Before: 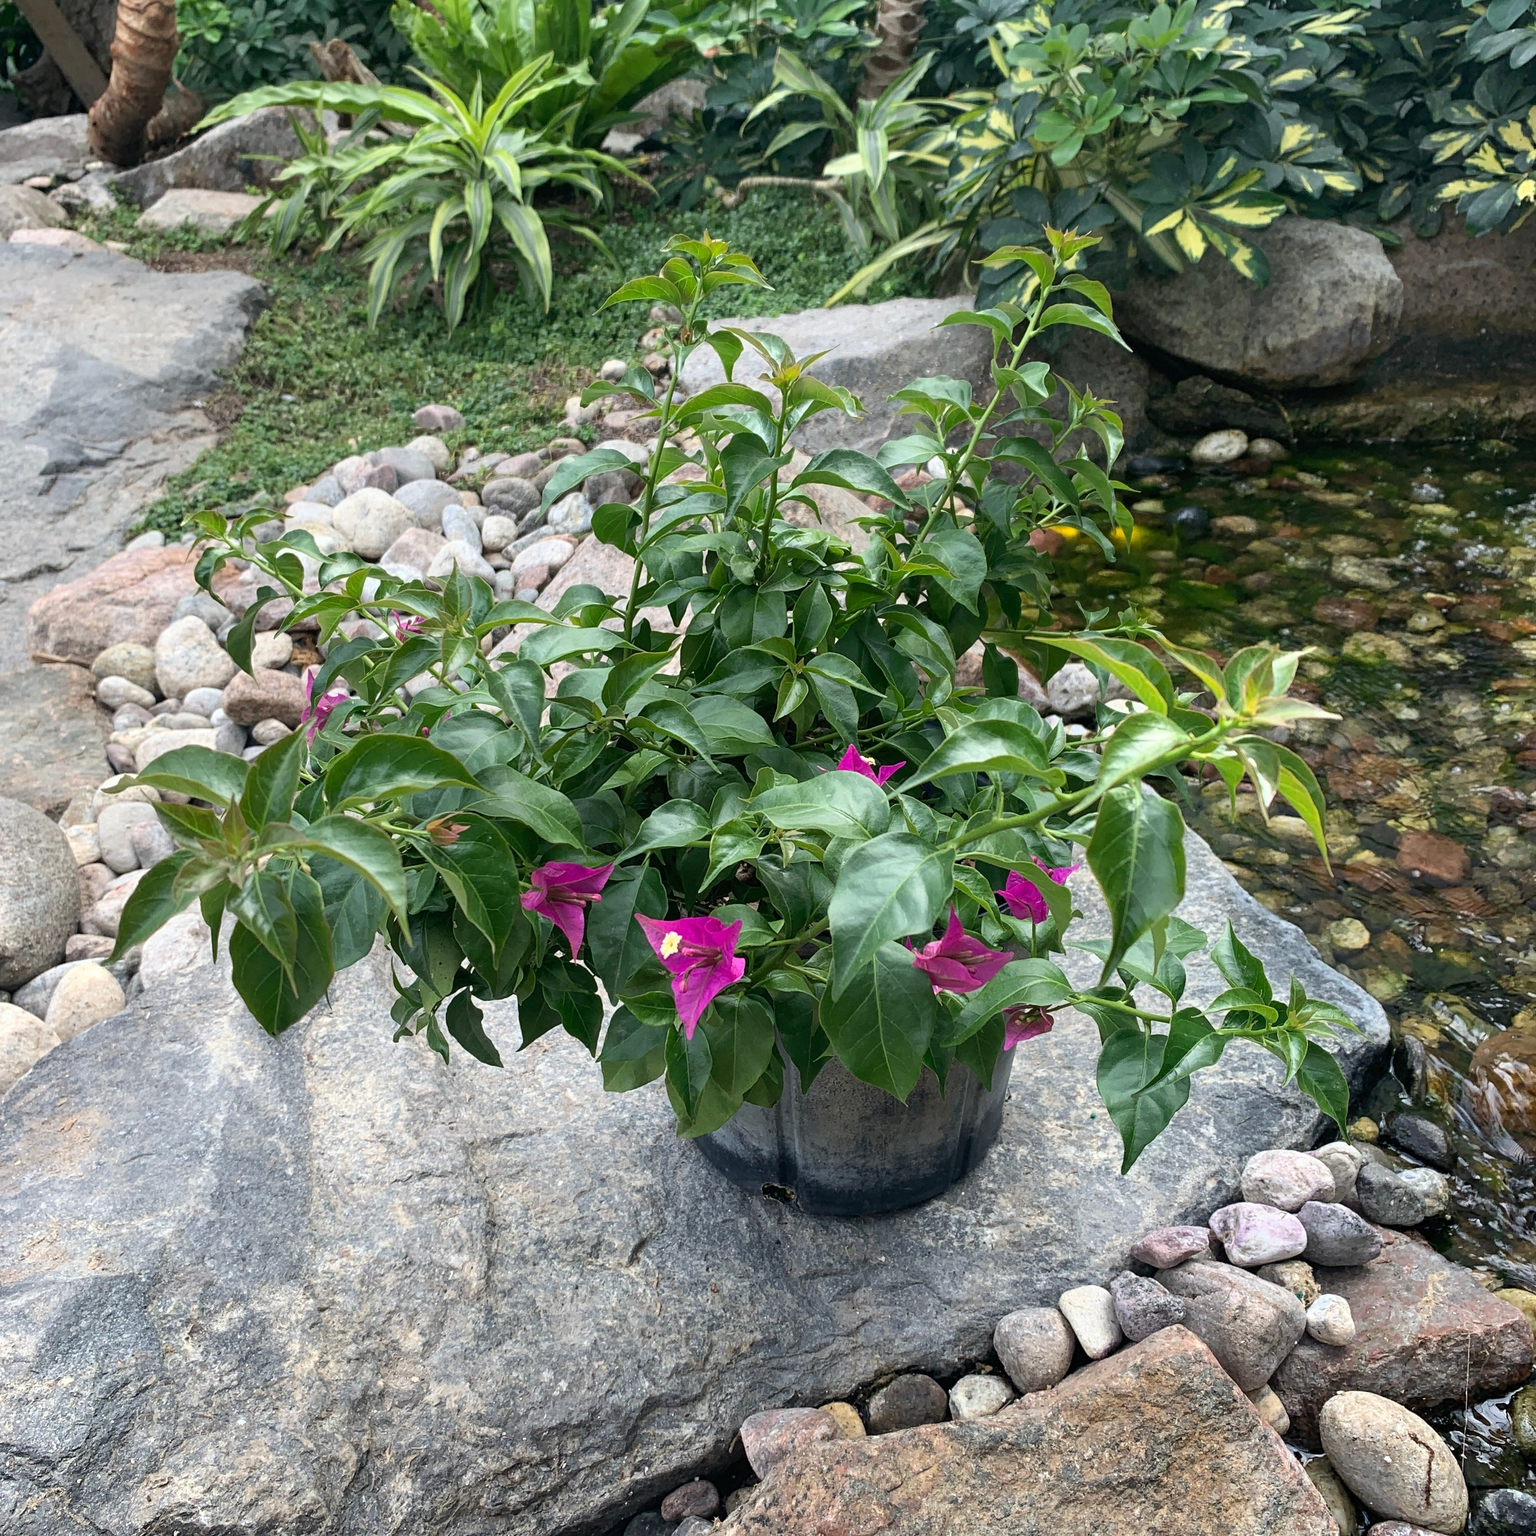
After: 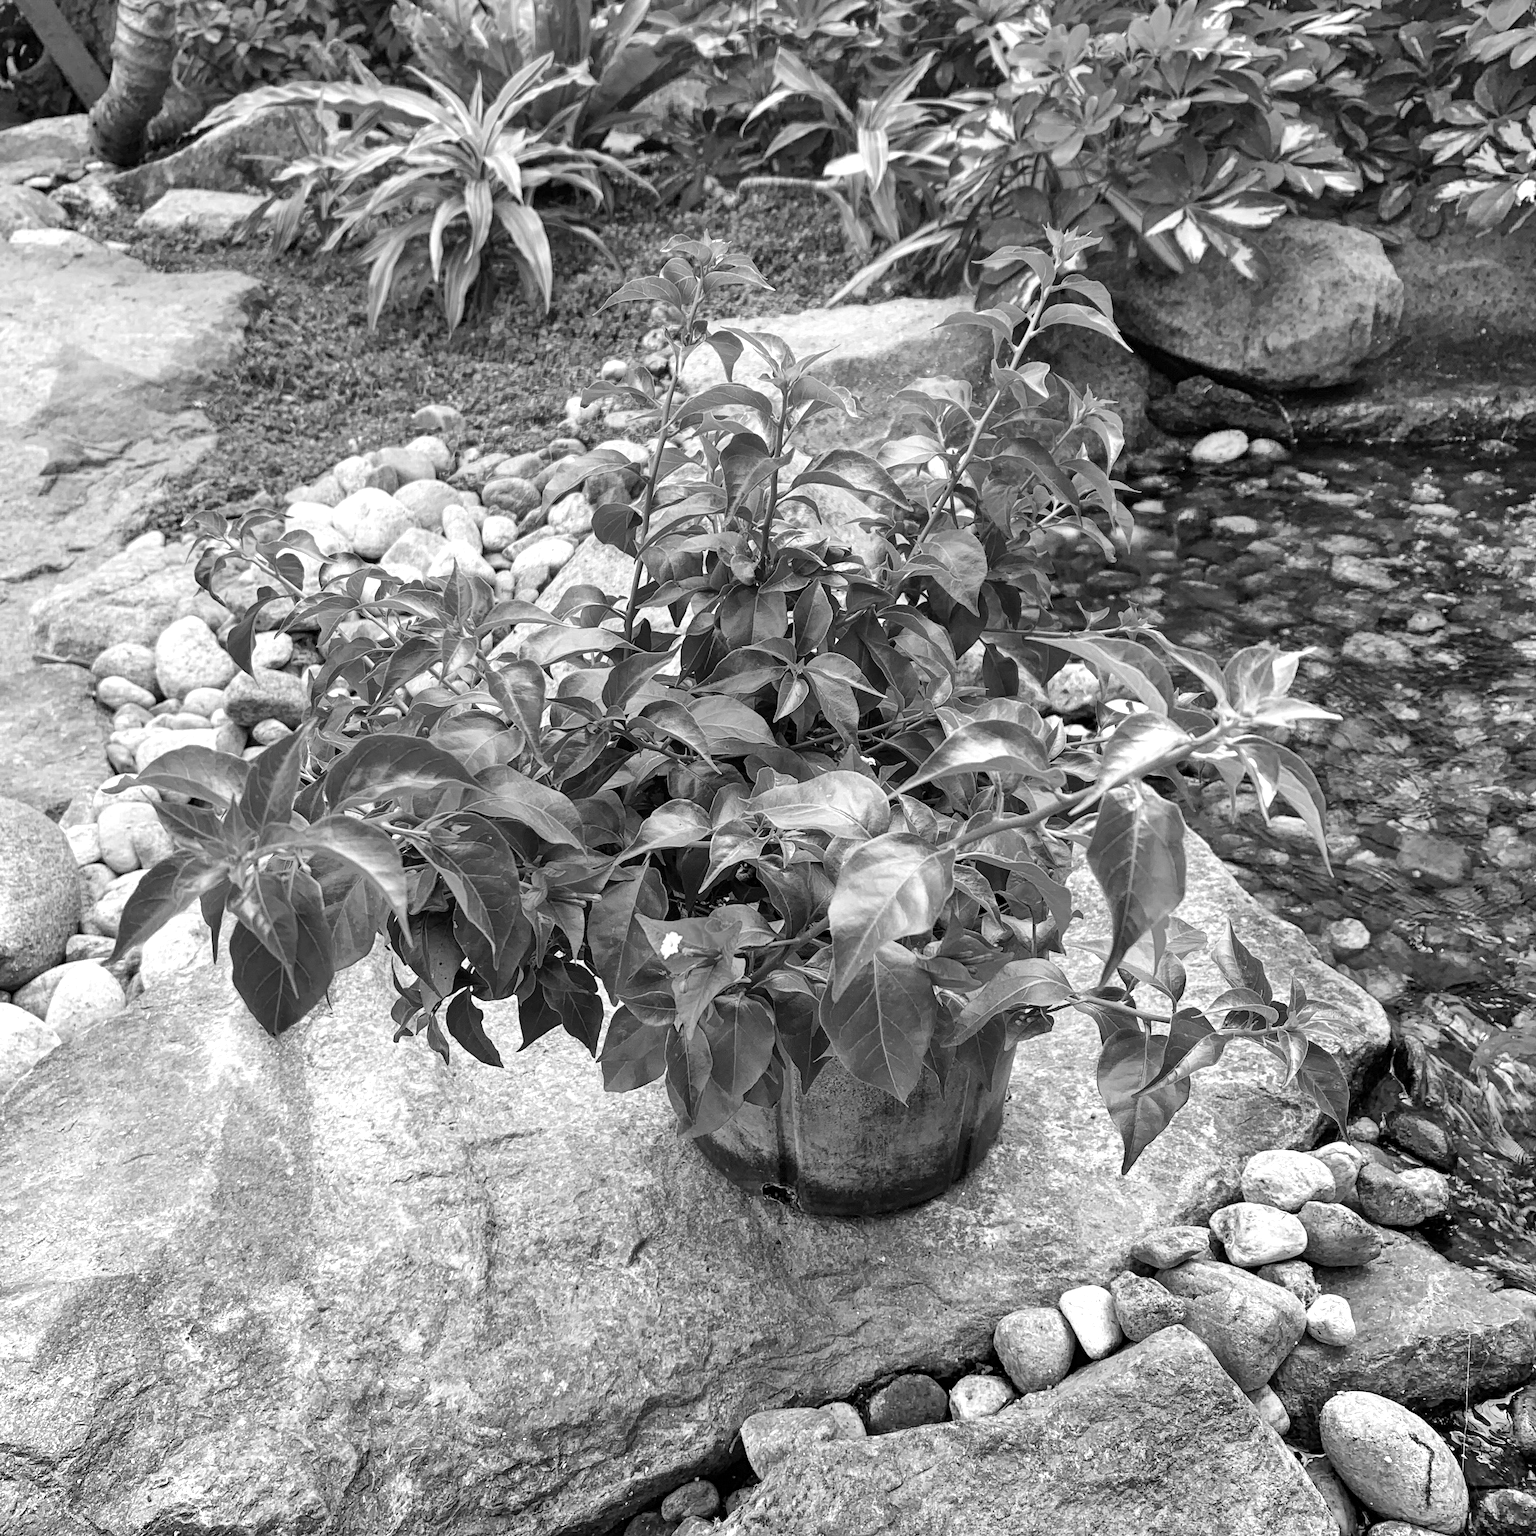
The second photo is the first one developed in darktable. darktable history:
shadows and highlights: radius 110.86, shadows 51.09, white point adjustment 9.16, highlights -4.17, highlights color adjustment 32.2%, soften with gaussian
monochrome: on, module defaults
local contrast: highlights 61%, shadows 106%, detail 107%, midtone range 0.529
